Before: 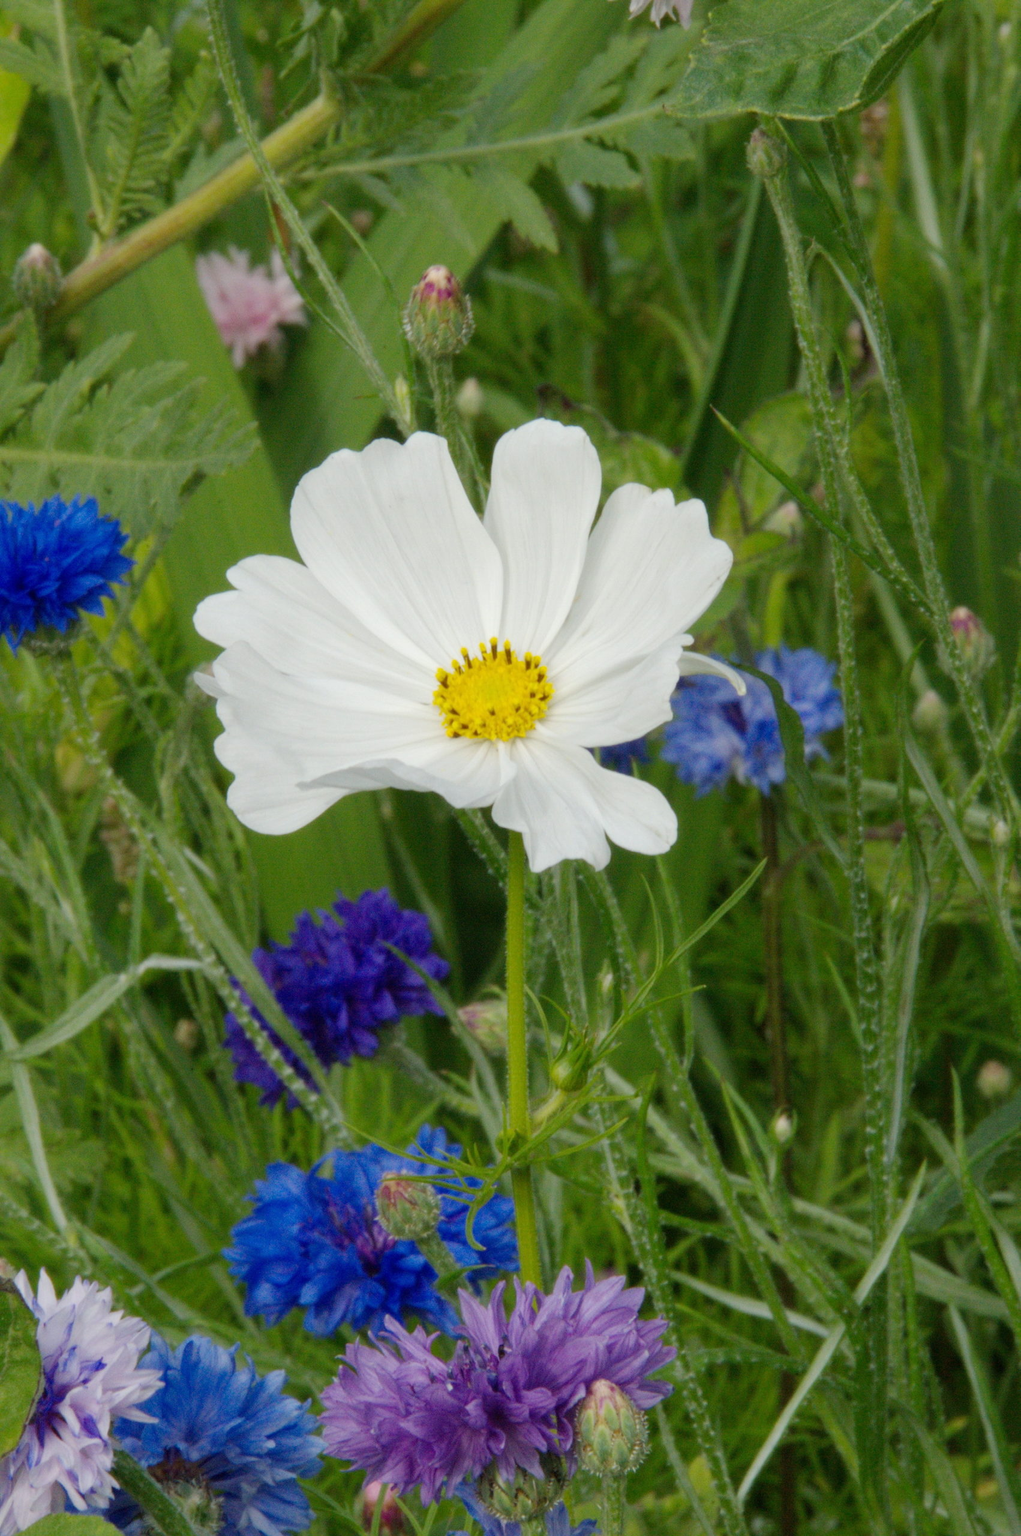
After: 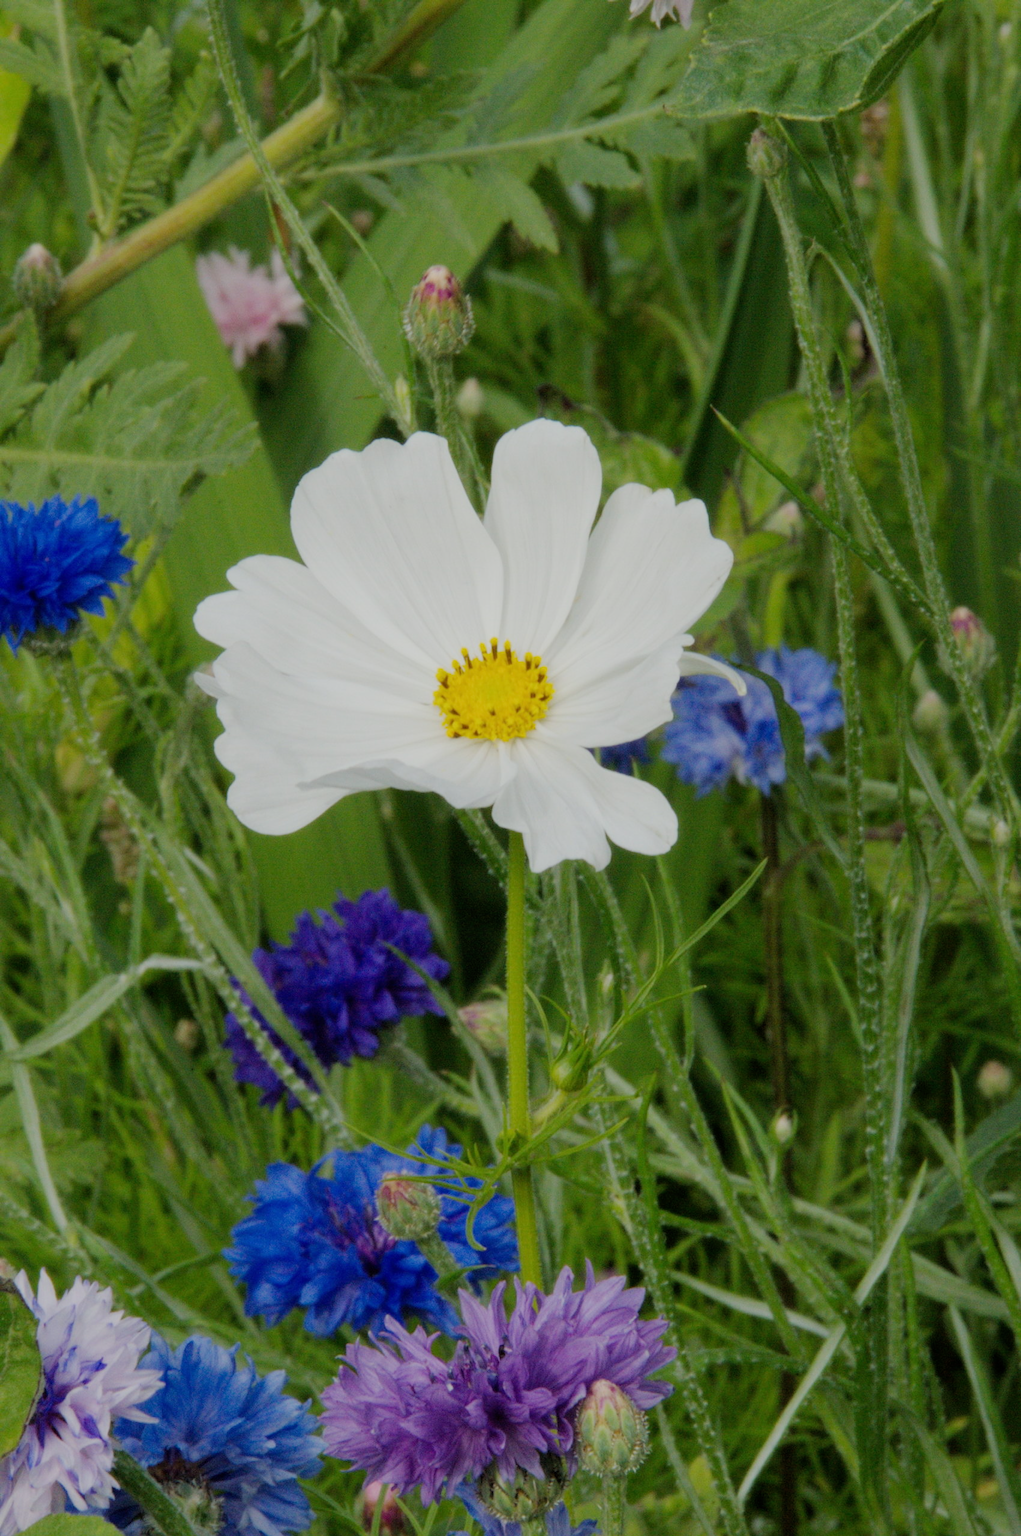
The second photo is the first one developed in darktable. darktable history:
color correction: highlights a* 0.003, highlights b* -0.283
filmic rgb: black relative exposure -7.65 EV, white relative exposure 4.56 EV, hardness 3.61
